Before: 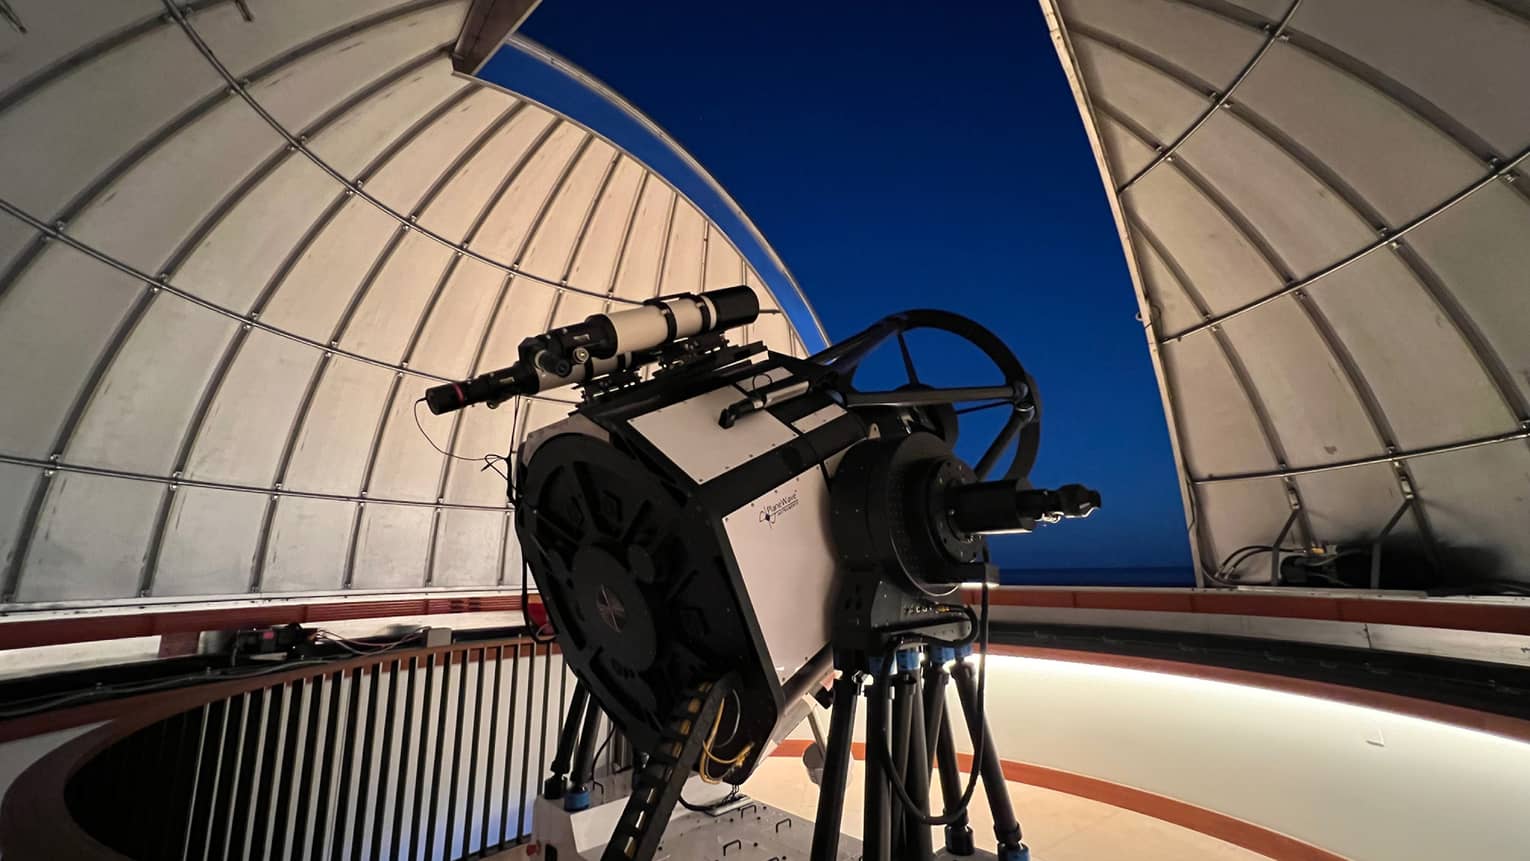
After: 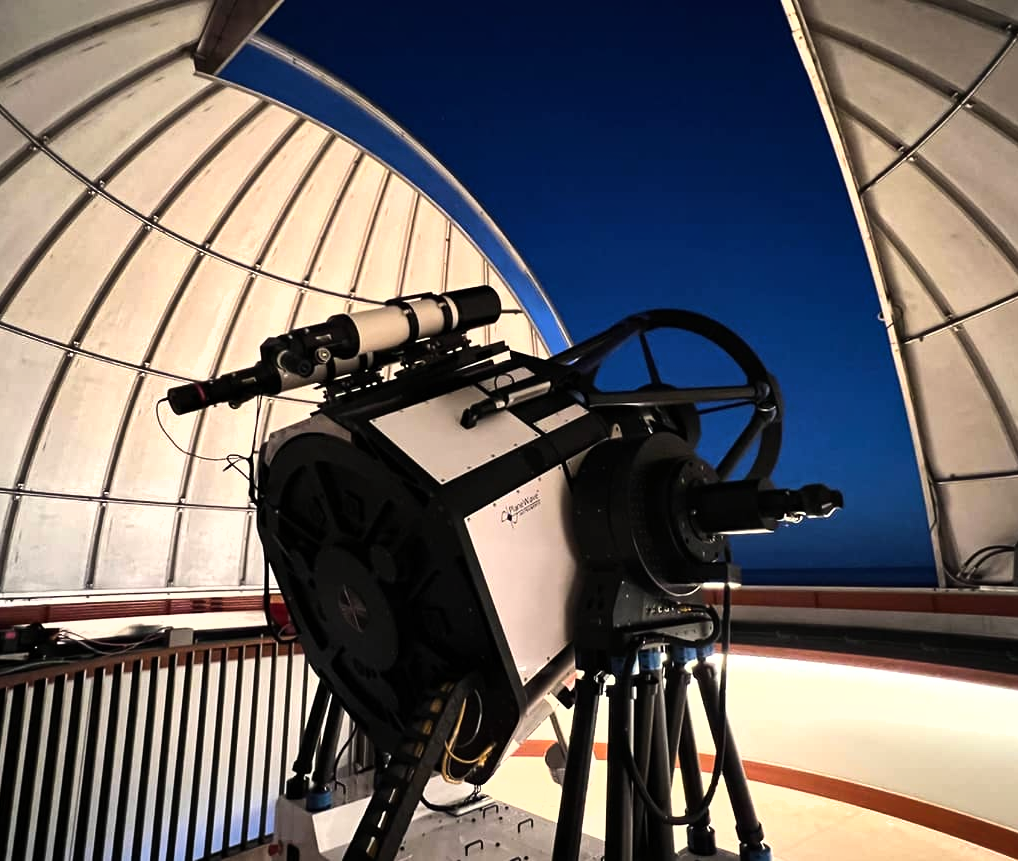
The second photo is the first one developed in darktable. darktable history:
shadows and highlights: radius 108.52, shadows 23.73, highlights -59.32, low approximation 0.01, soften with gaussian
tone equalizer: -8 EV -0.75 EV, -7 EV -0.7 EV, -6 EV -0.6 EV, -5 EV -0.4 EV, -3 EV 0.4 EV, -2 EV 0.6 EV, -1 EV 0.7 EV, +0 EV 0.75 EV, edges refinement/feathering 500, mask exposure compensation -1.57 EV, preserve details no
crop: left 16.899%, right 16.556%
